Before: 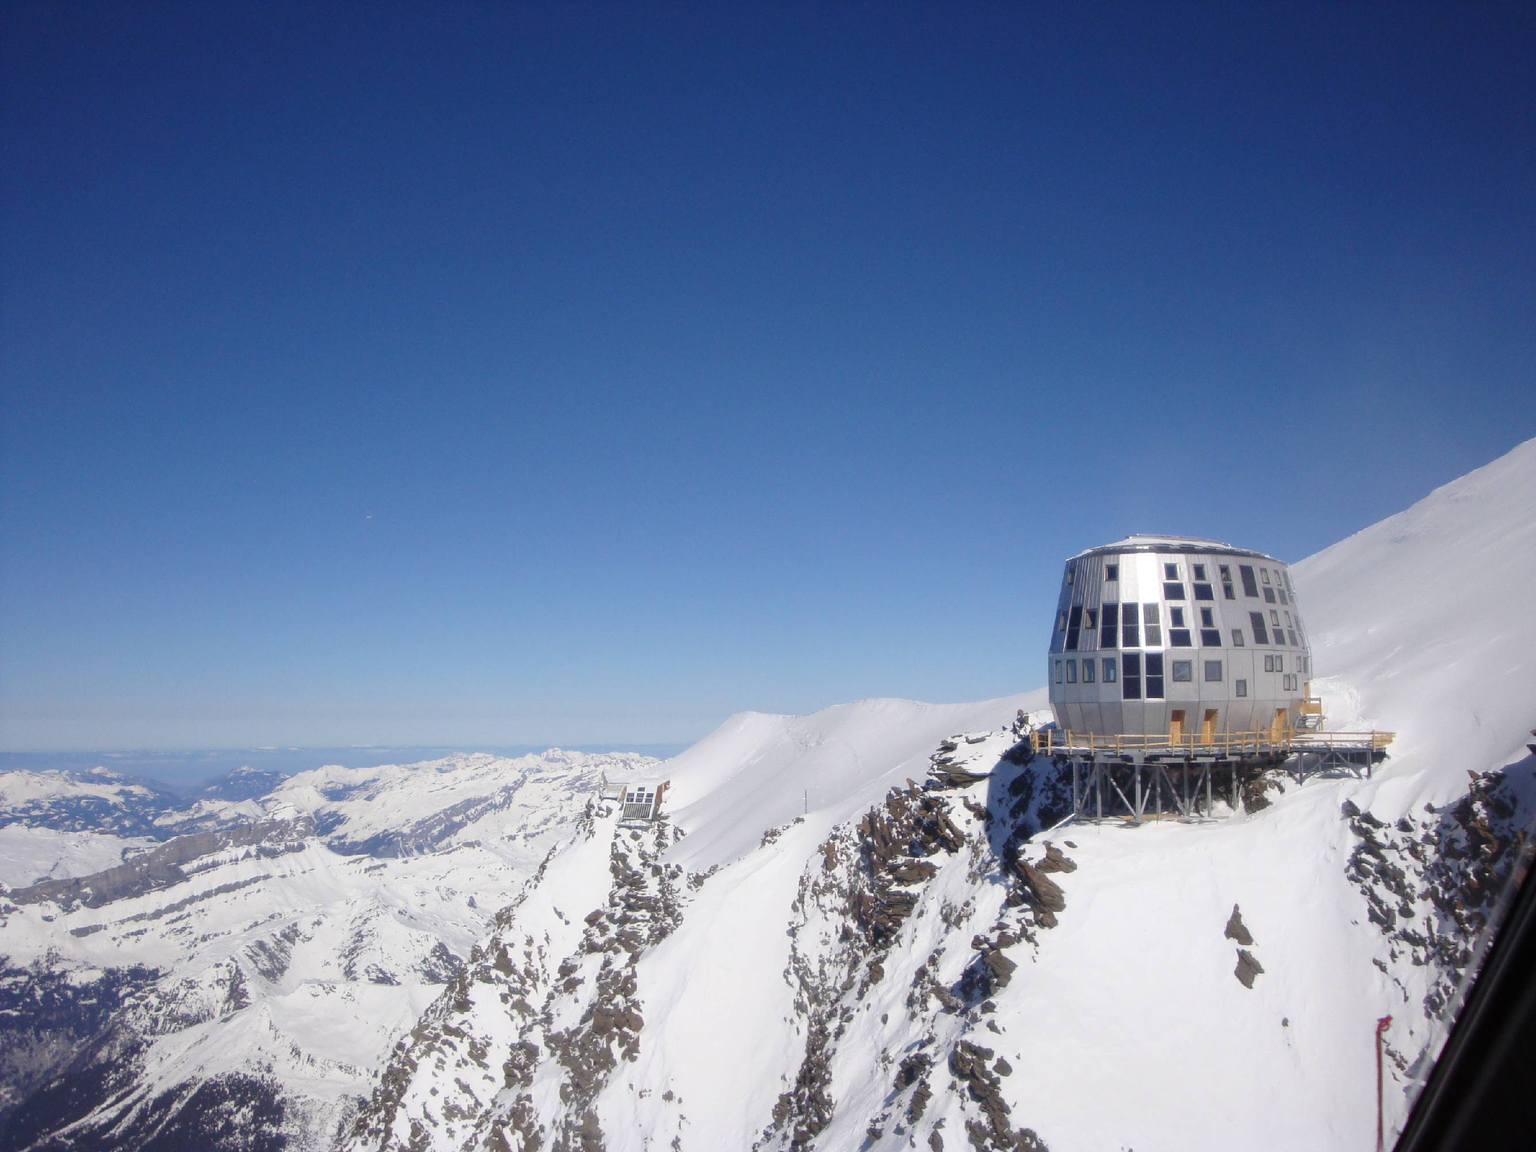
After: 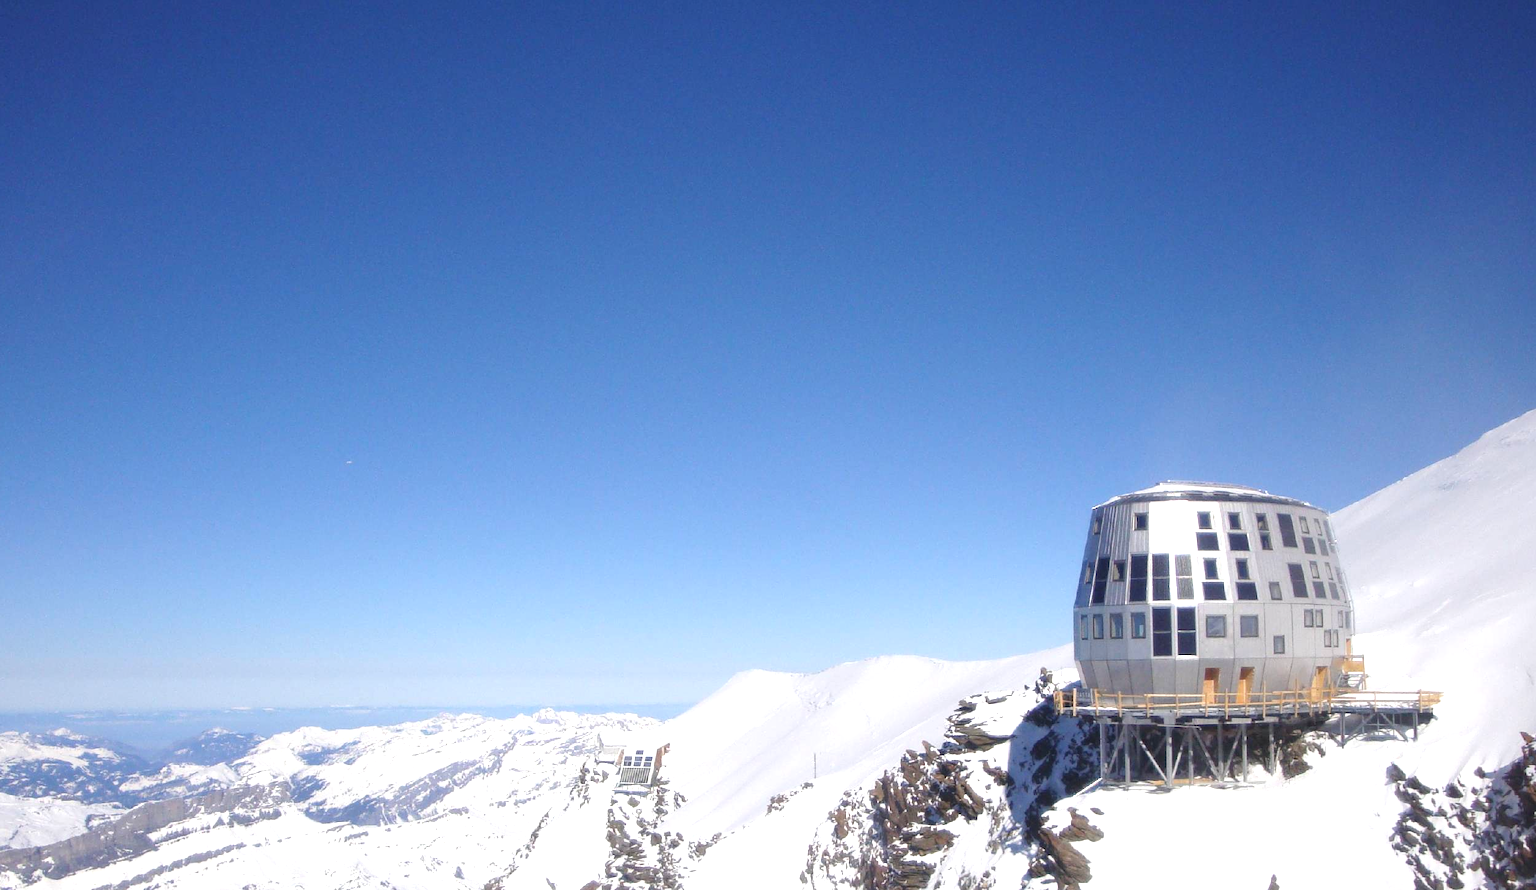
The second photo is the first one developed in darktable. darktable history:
exposure: black level correction 0, exposure 0.7 EV, compensate exposure bias true, compensate highlight preservation false
crop: left 2.737%, top 7.287%, right 3.421%, bottom 20.179%
